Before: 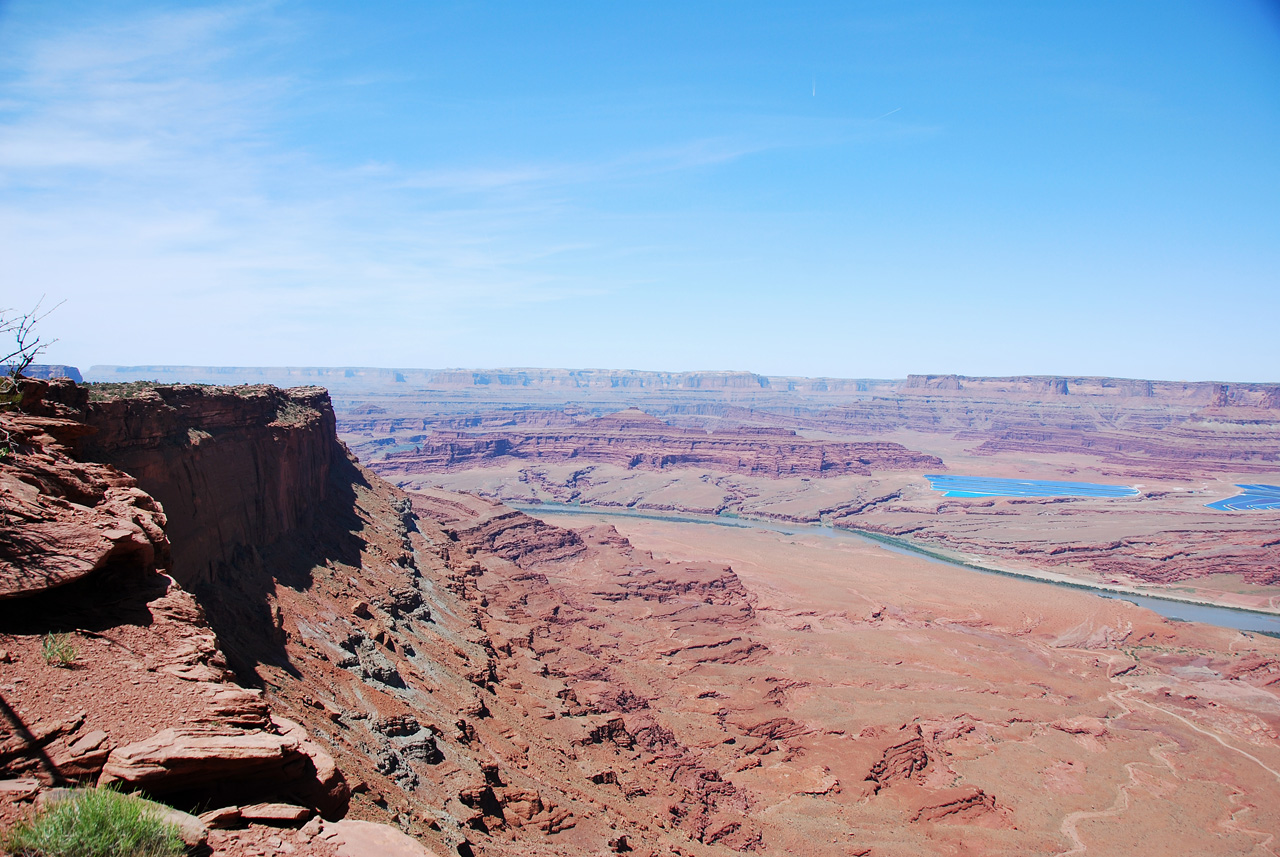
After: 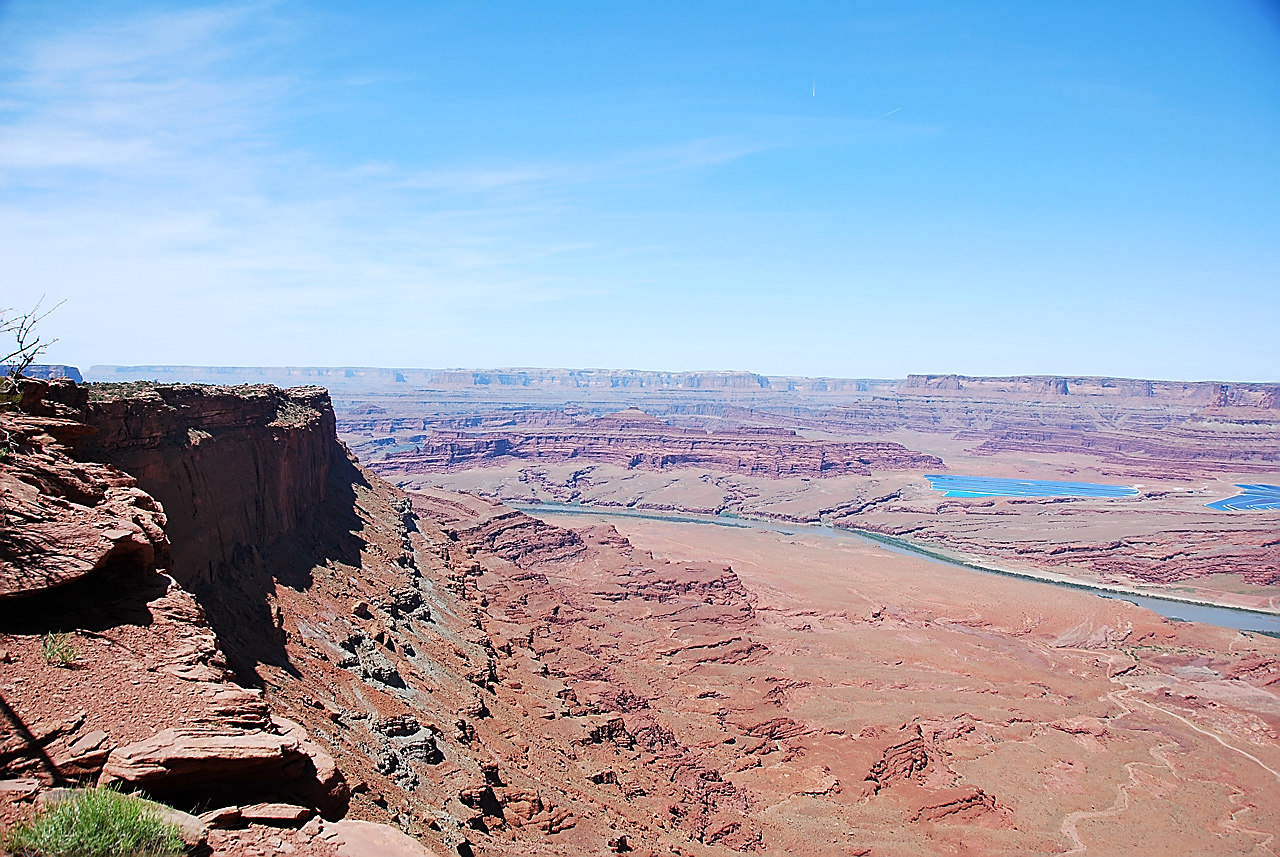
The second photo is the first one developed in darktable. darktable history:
exposure: exposure 0.081 EV, compensate highlight preservation false
sharpen: radius 1.4, amount 1.25, threshold 0.7
